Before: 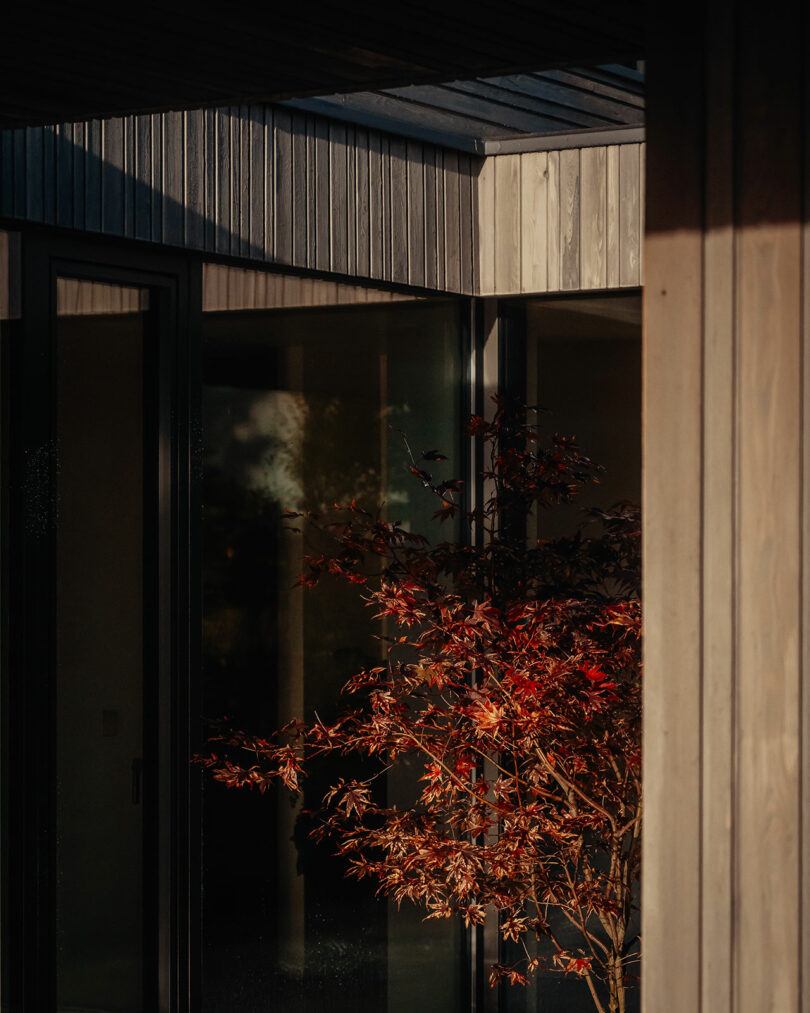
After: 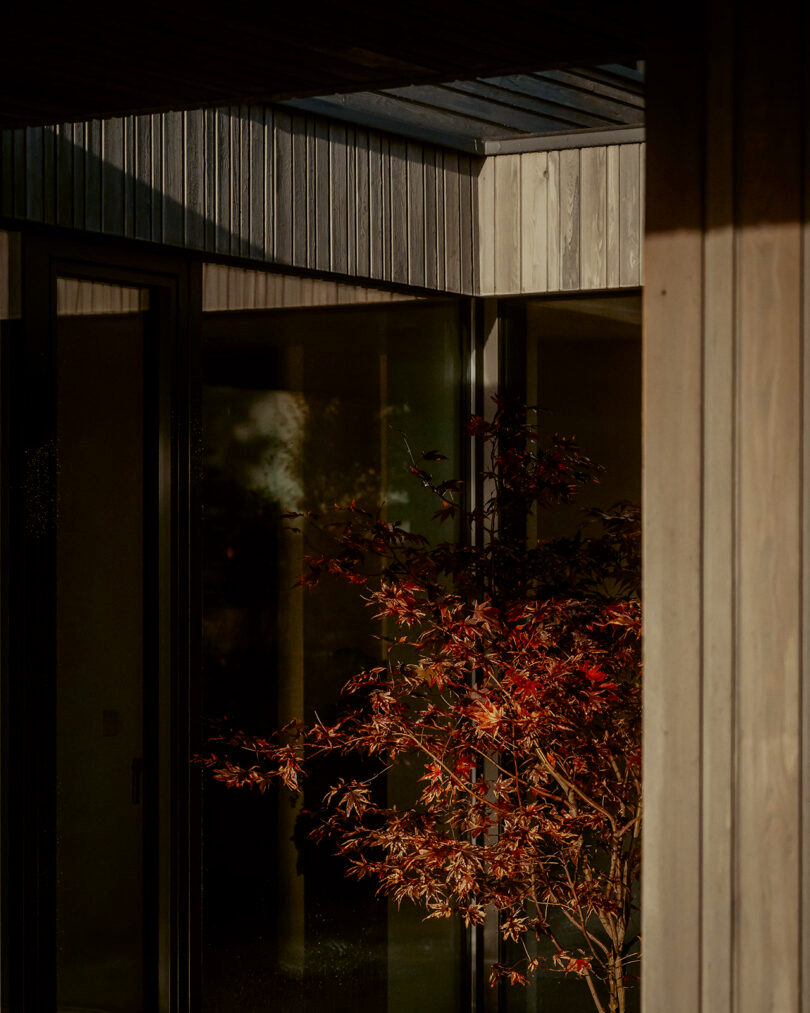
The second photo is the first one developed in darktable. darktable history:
exposure: black level correction 0.006, exposure -0.226 EV, compensate highlight preservation false
color balance: lift [1.004, 1.002, 1.002, 0.998], gamma [1, 1.007, 1.002, 0.993], gain [1, 0.977, 1.013, 1.023], contrast -3.64%
